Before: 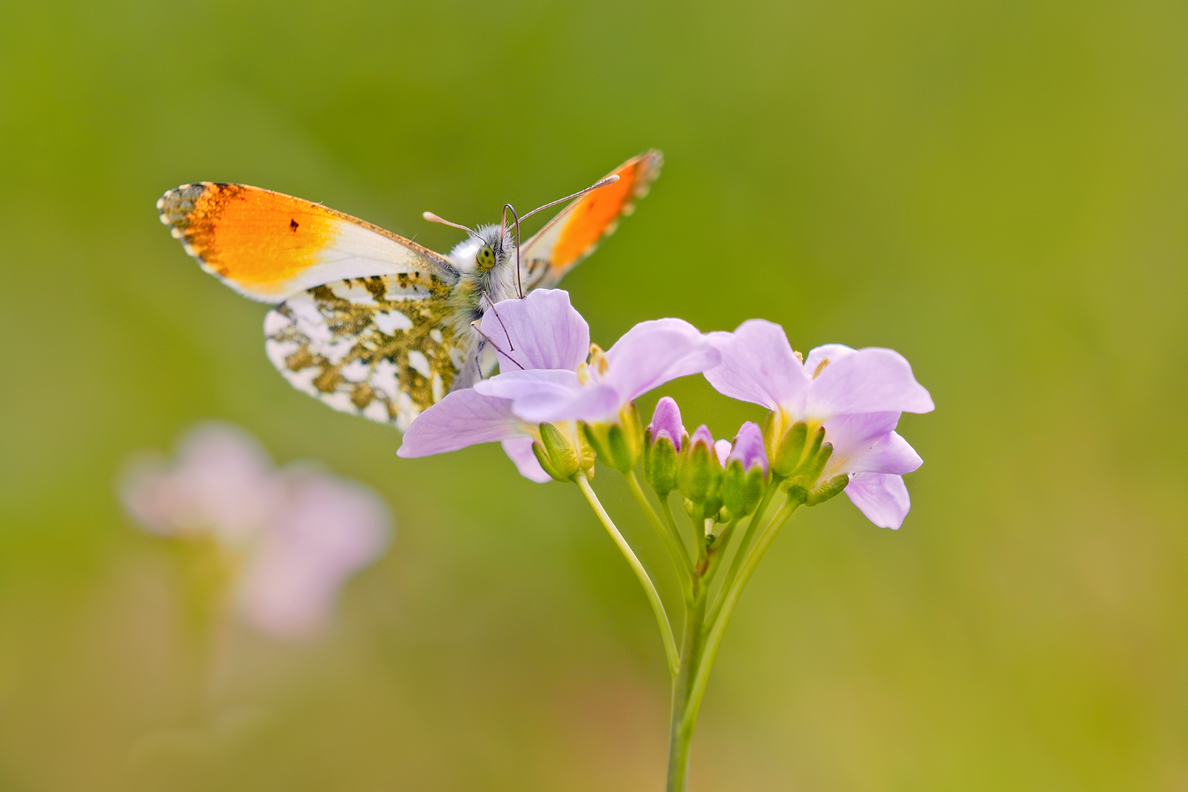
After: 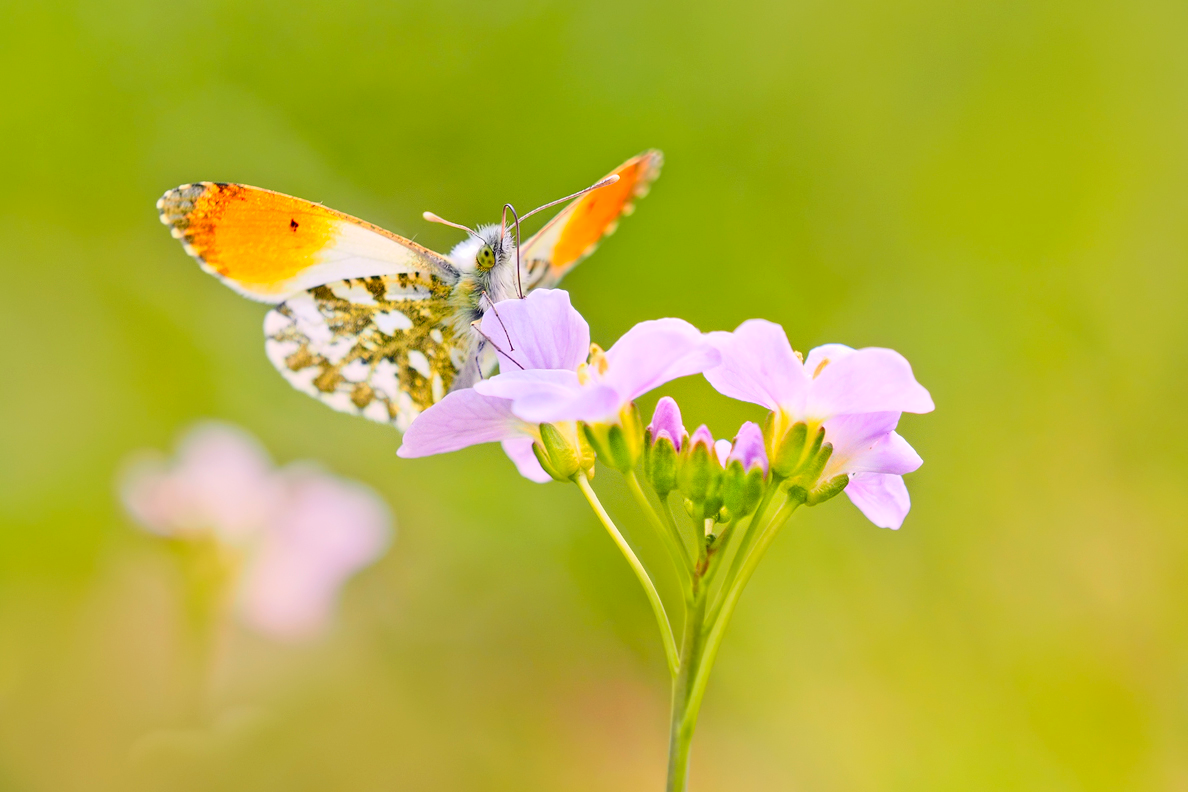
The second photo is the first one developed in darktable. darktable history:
contrast brightness saturation: contrast 0.203, brightness 0.162, saturation 0.22
